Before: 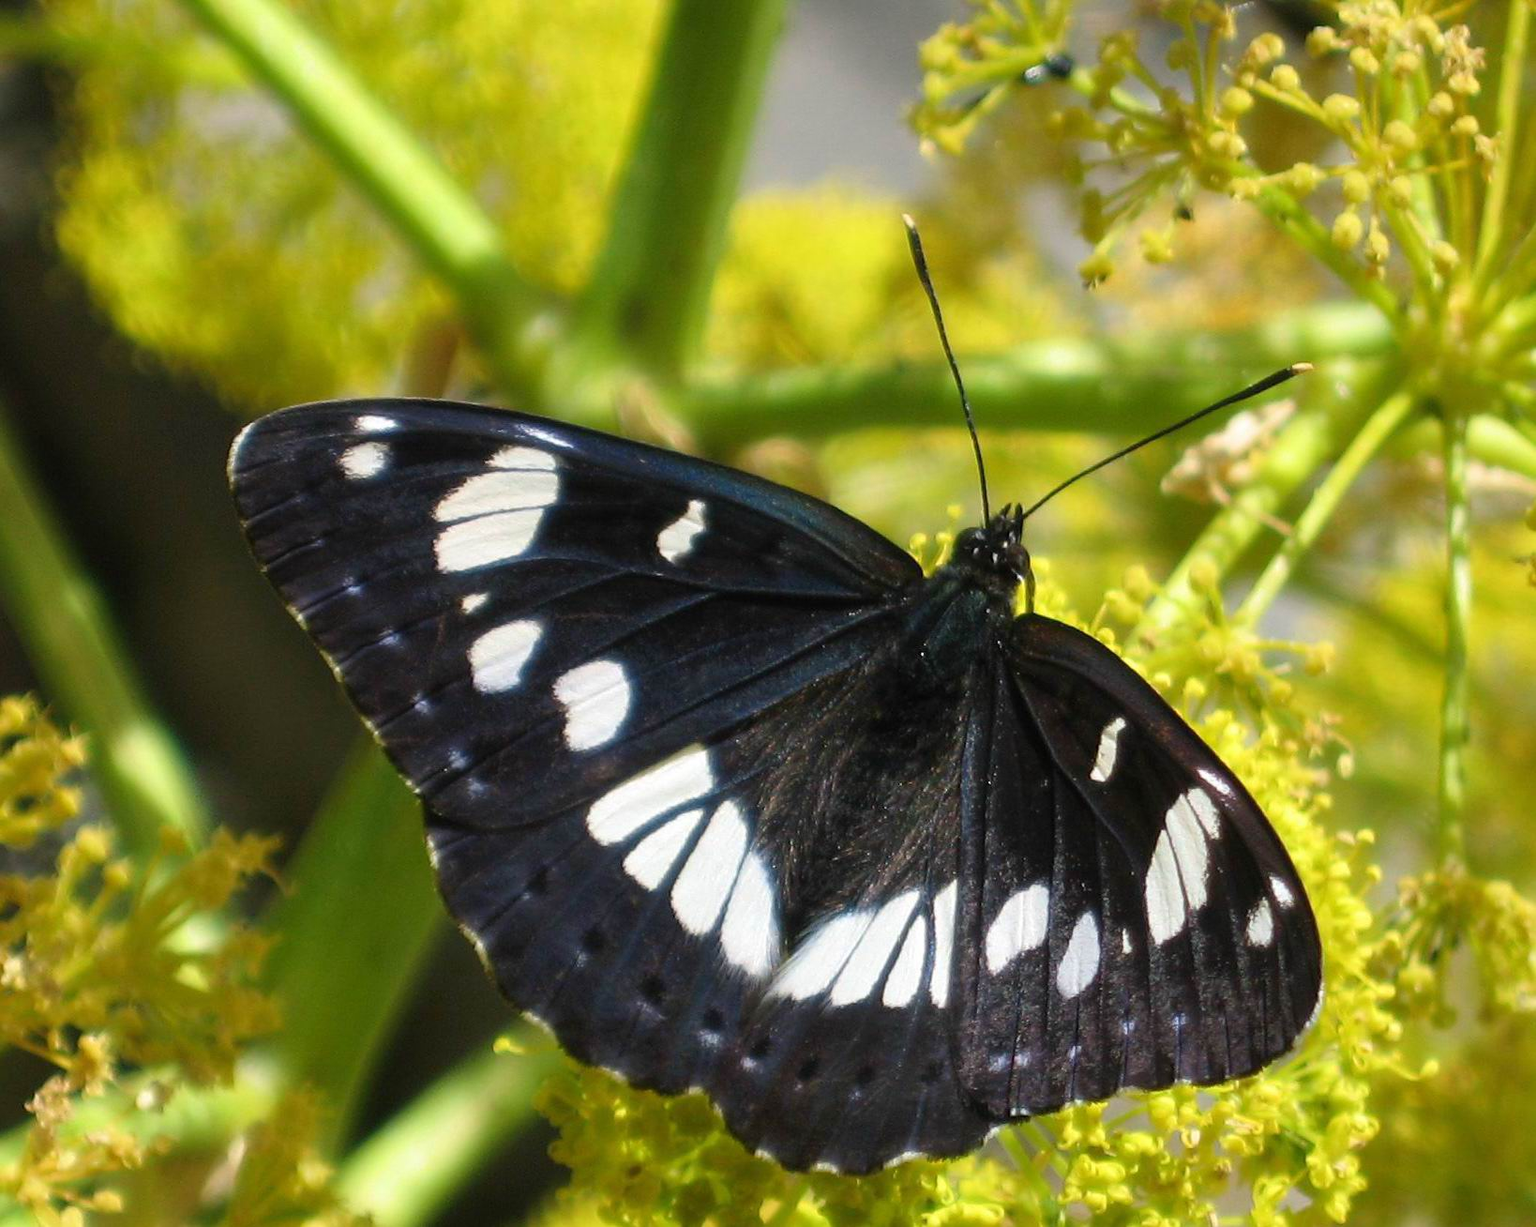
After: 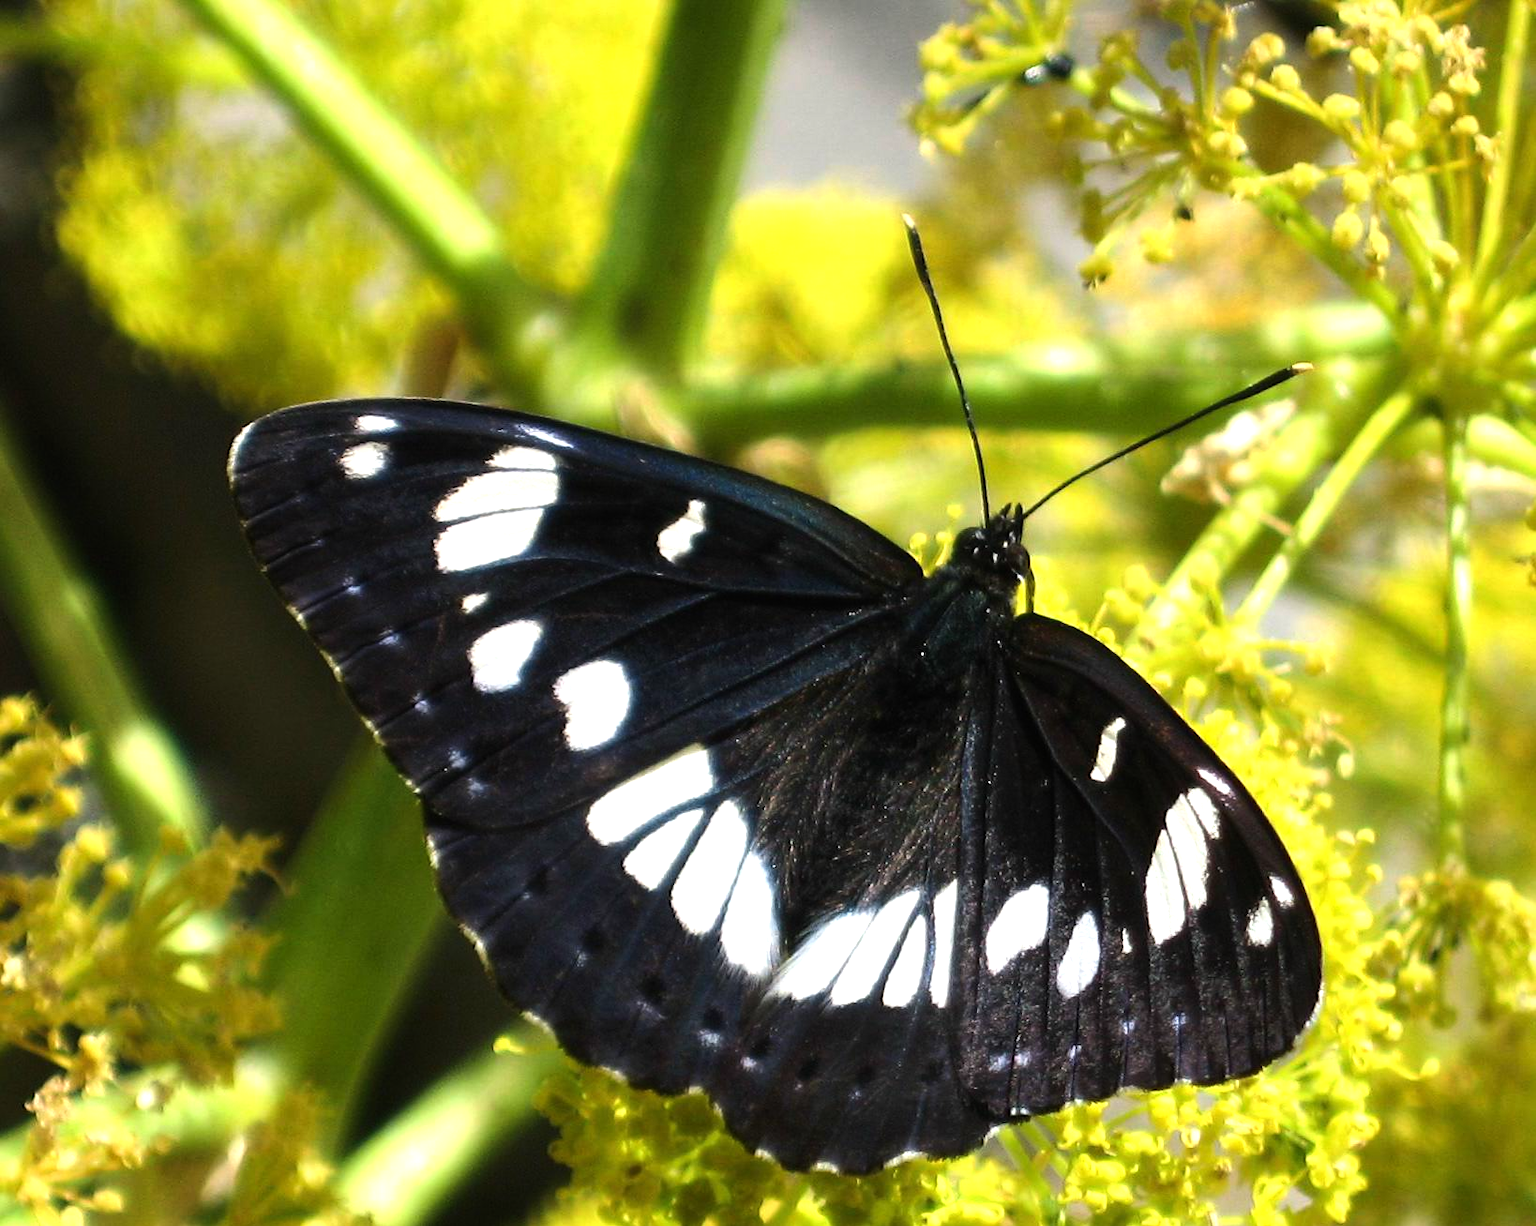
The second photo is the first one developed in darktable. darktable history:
tone equalizer: -8 EV -0.734 EV, -7 EV -0.717 EV, -6 EV -0.603 EV, -5 EV -0.41 EV, -3 EV 0.392 EV, -2 EV 0.6 EV, -1 EV 0.677 EV, +0 EV 0.735 EV, edges refinement/feathering 500, mask exposure compensation -1.57 EV, preserve details no
